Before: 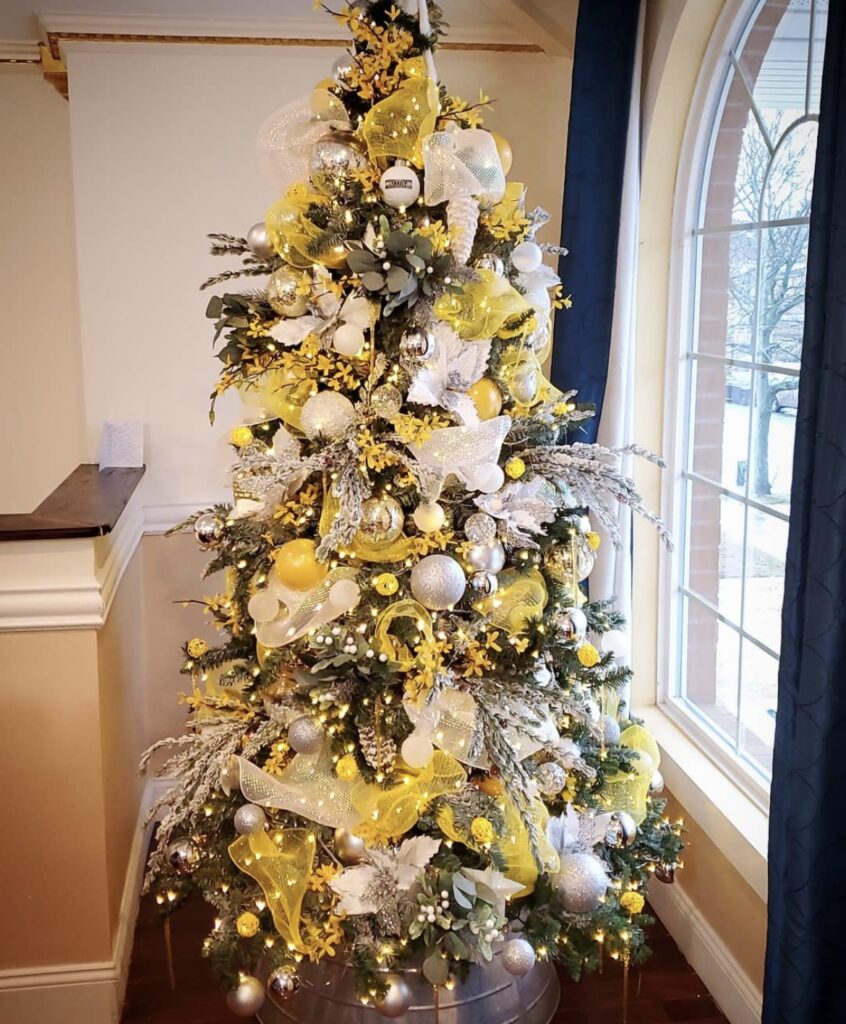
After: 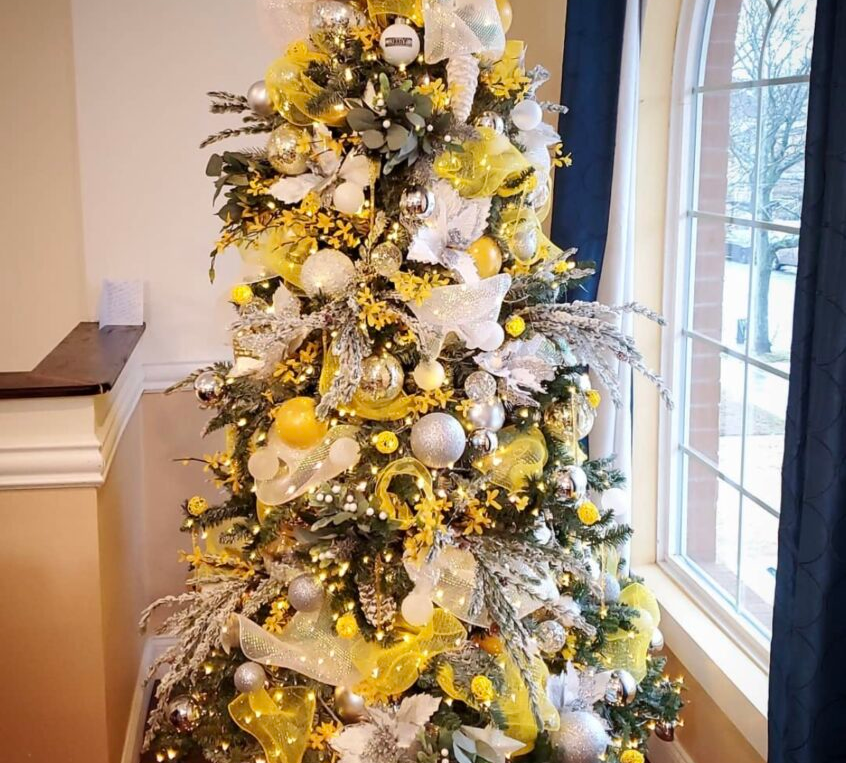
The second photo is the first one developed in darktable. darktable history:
crop: top 13.963%, bottom 11.505%
